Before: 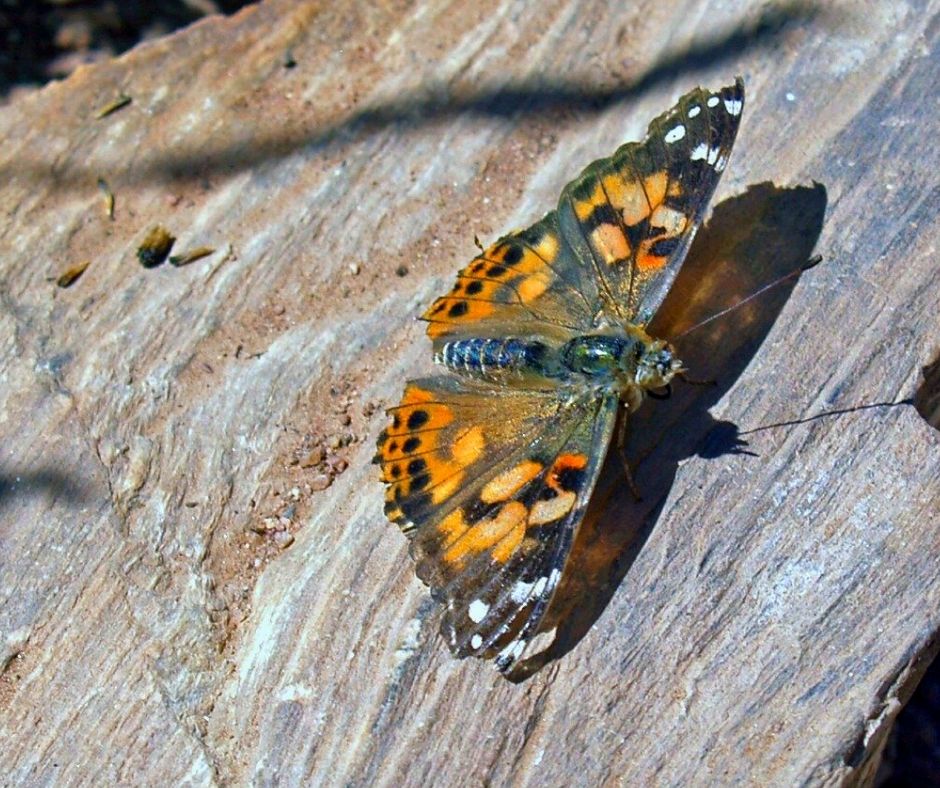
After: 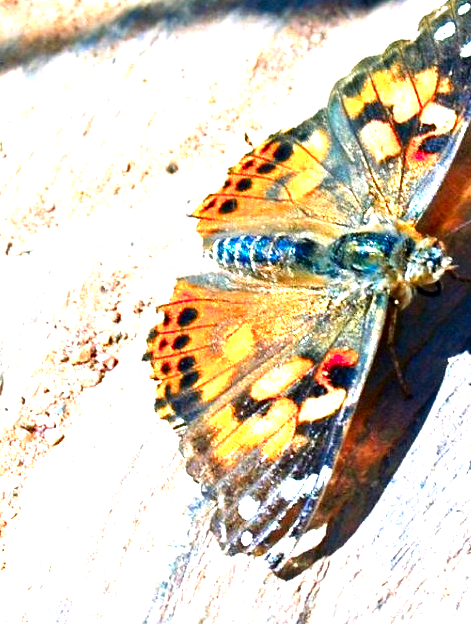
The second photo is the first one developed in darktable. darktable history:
color zones: curves: ch1 [(0.263, 0.53) (0.376, 0.287) (0.487, 0.512) (0.748, 0.547) (1, 0.513)]; ch2 [(0.262, 0.45) (0.751, 0.477)]
crop and rotate: angle 0.017°, left 24.461%, top 13.16%, right 25.379%, bottom 7.566%
tone equalizer: -8 EV -0.716 EV, -7 EV -0.679 EV, -6 EV -0.585 EV, -5 EV -0.403 EV, -3 EV 0.389 EV, -2 EV 0.6 EV, -1 EV 0.692 EV, +0 EV 0.76 EV
contrast brightness saturation: contrast 0.065, brightness -0.153, saturation 0.117
exposure: exposure 1.258 EV, compensate highlight preservation false
